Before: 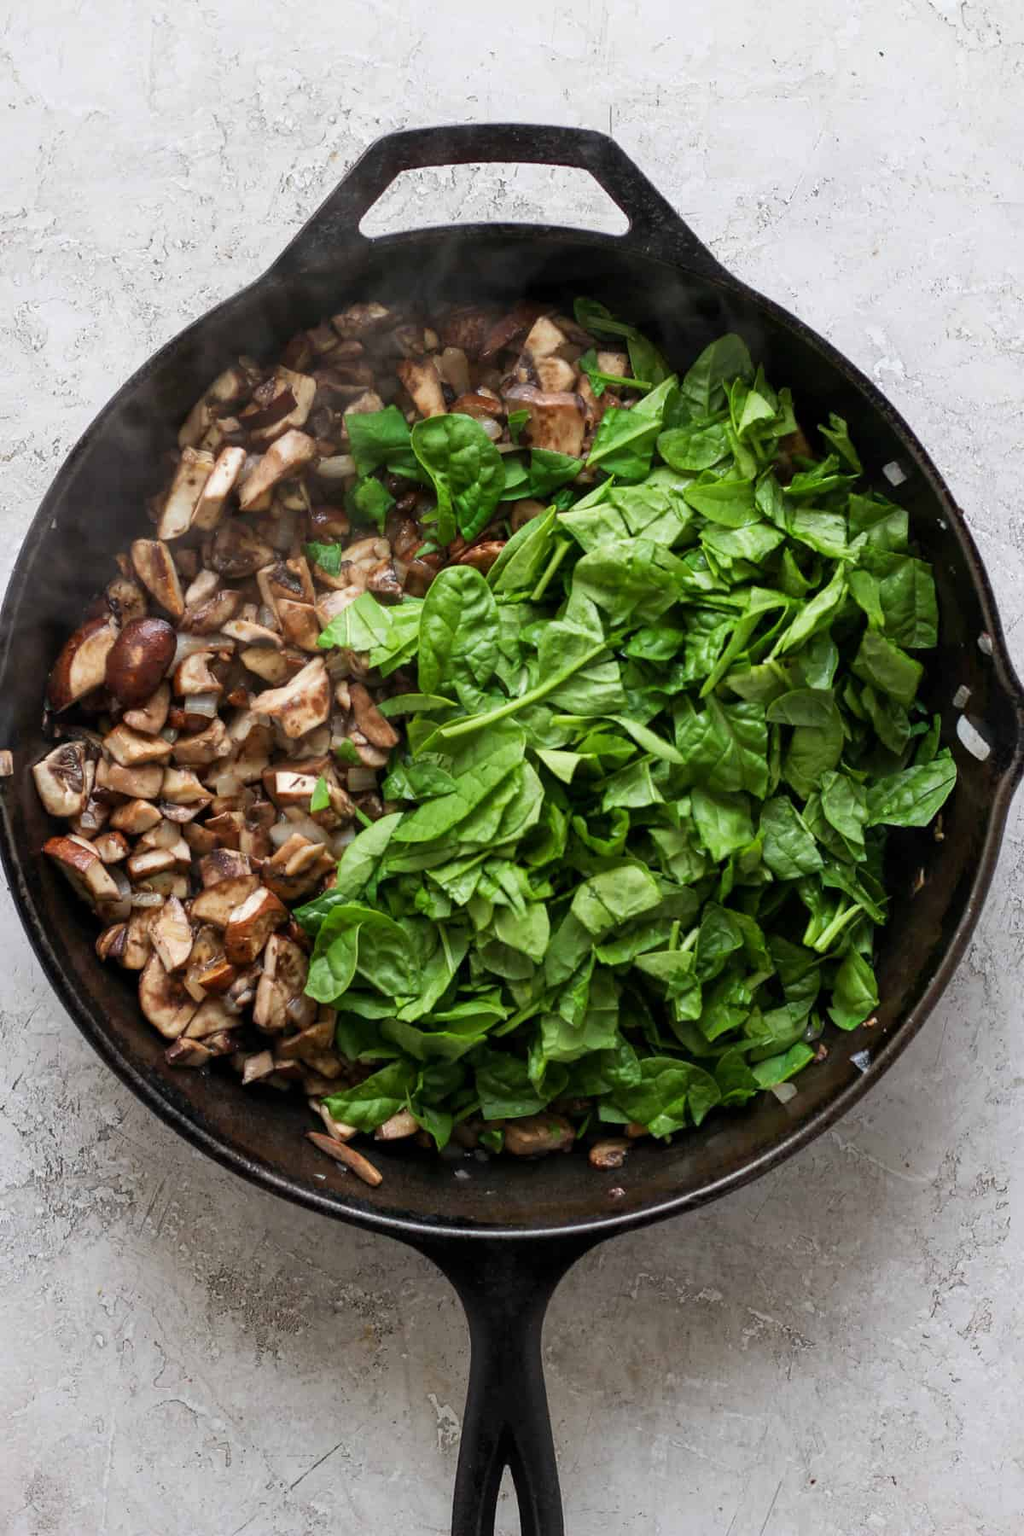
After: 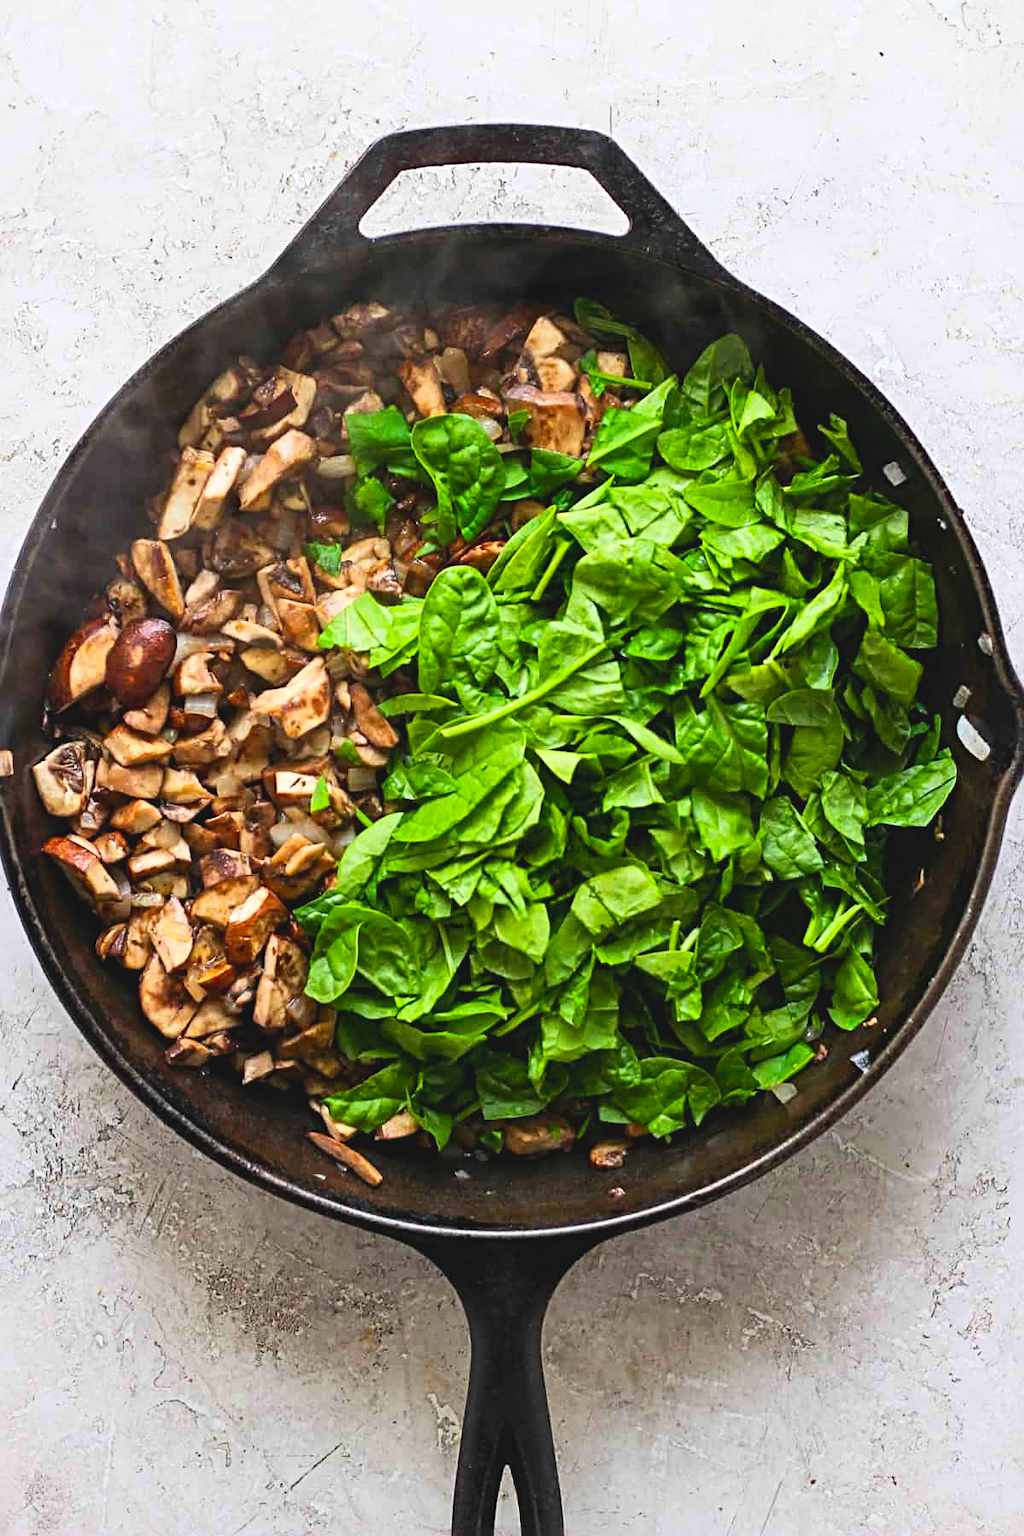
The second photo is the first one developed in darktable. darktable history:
contrast brightness saturation: contrast 0.196, brightness 0.162, saturation 0.222
color balance rgb: global offset › luminance 0.534%, linear chroma grading › global chroma 9.727%, perceptual saturation grading › global saturation 0.105%, global vibrance 34.461%
sharpen: radius 3.957
